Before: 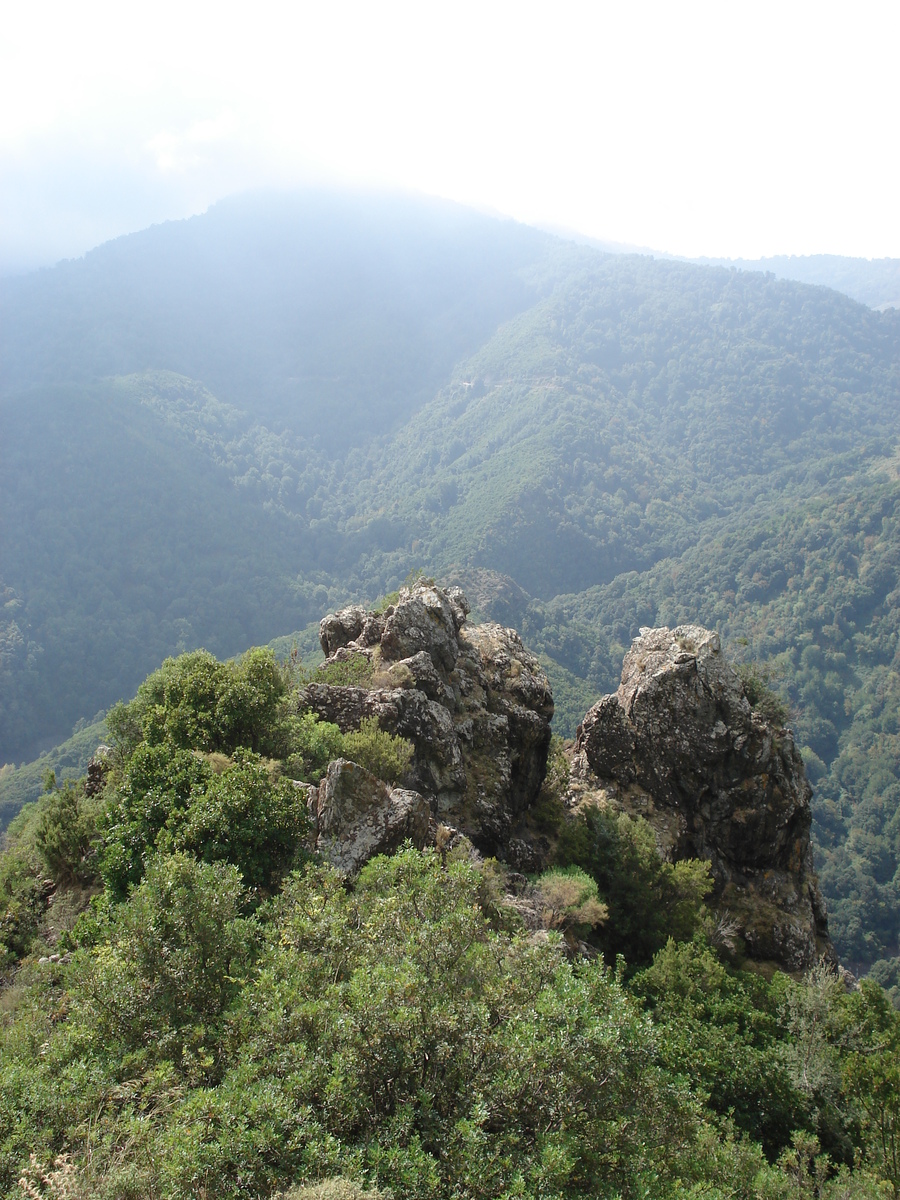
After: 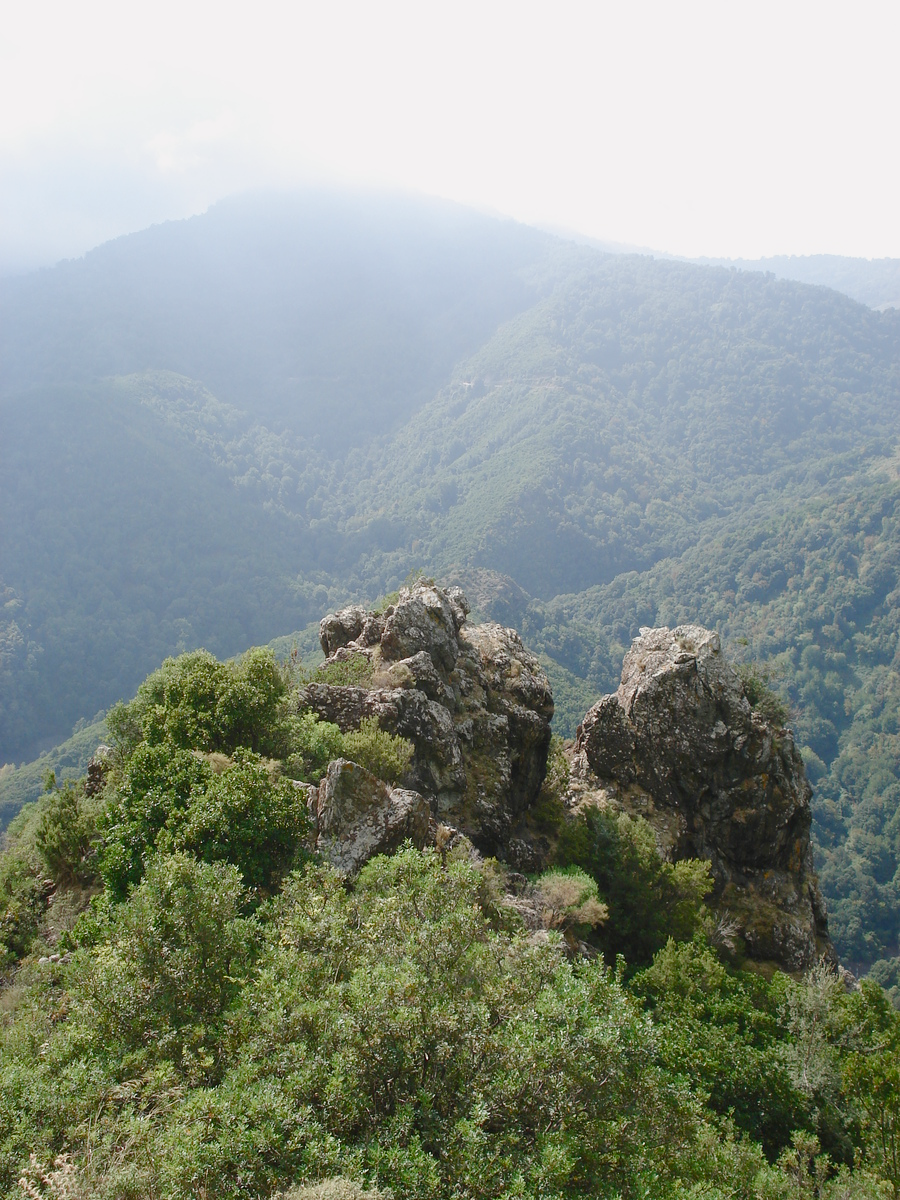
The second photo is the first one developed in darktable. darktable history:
color balance rgb: shadows lift › chroma 1%, shadows lift › hue 113°, highlights gain › chroma 0.2%, highlights gain › hue 333°, perceptual saturation grading › global saturation 20%, perceptual saturation grading › highlights -50%, perceptual saturation grading › shadows 25%, contrast -20%
tone equalizer: -8 EV -0.417 EV, -7 EV -0.389 EV, -6 EV -0.333 EV, -5 EV -0.222 EV, -3 EV 0.222 EV, -2 EV 0.333 EV, -1 EV 0.389 EV, +0 EV 0.417 EV, edges refinement/feathering 500, mask exposure compensation -1.57 EV, preserve details no
